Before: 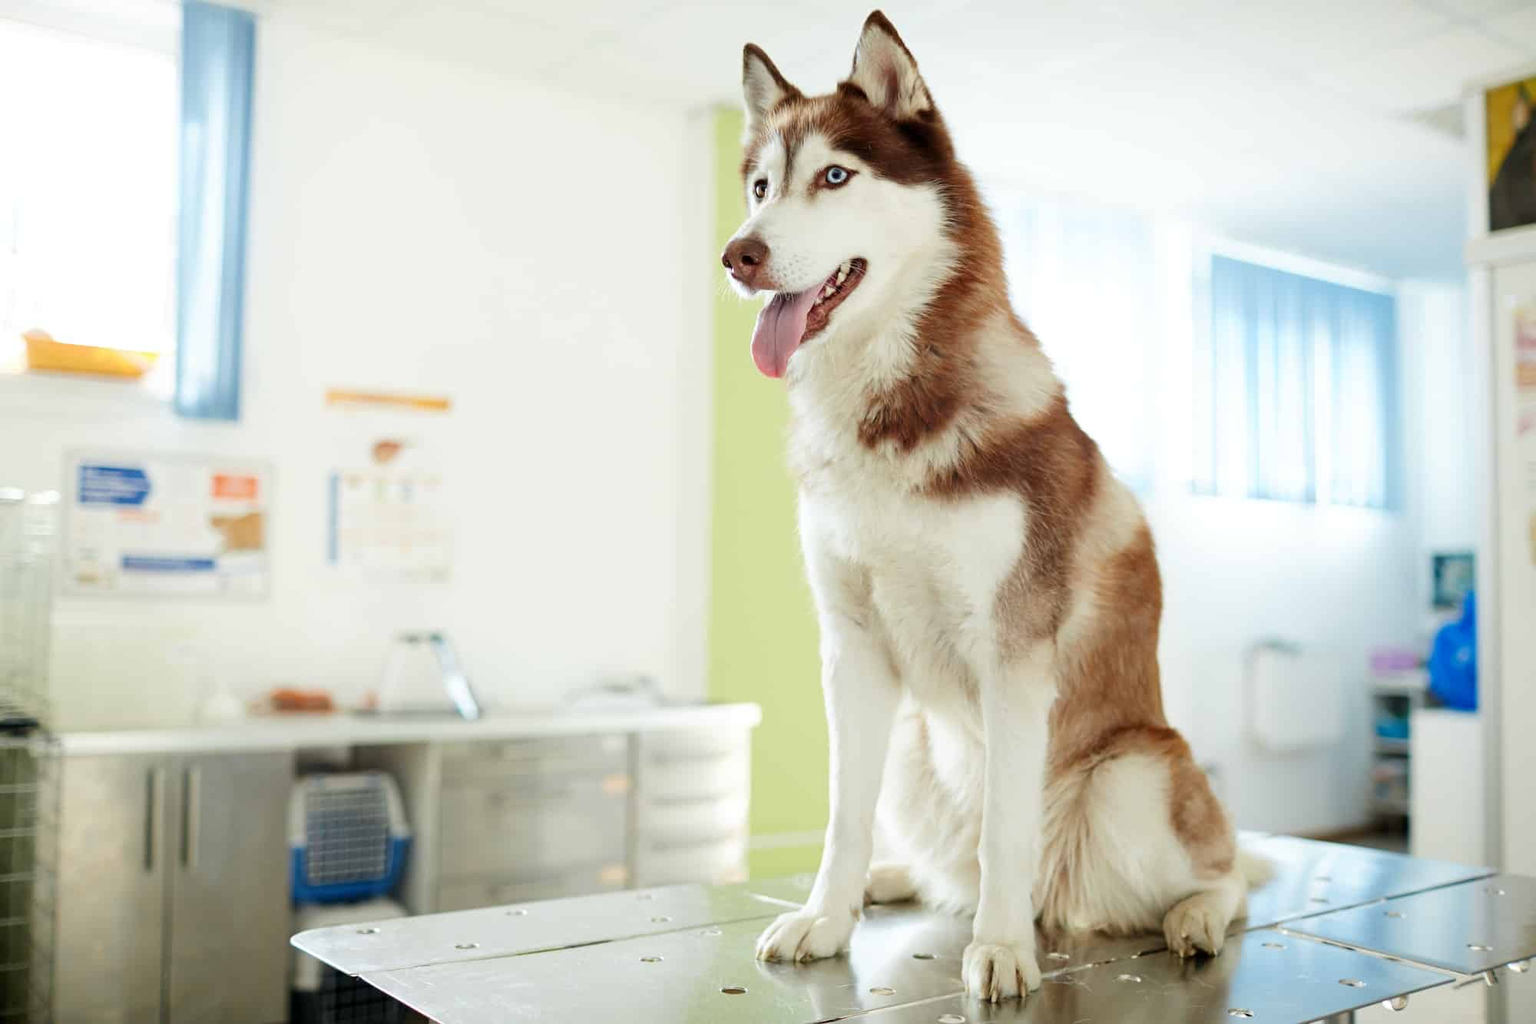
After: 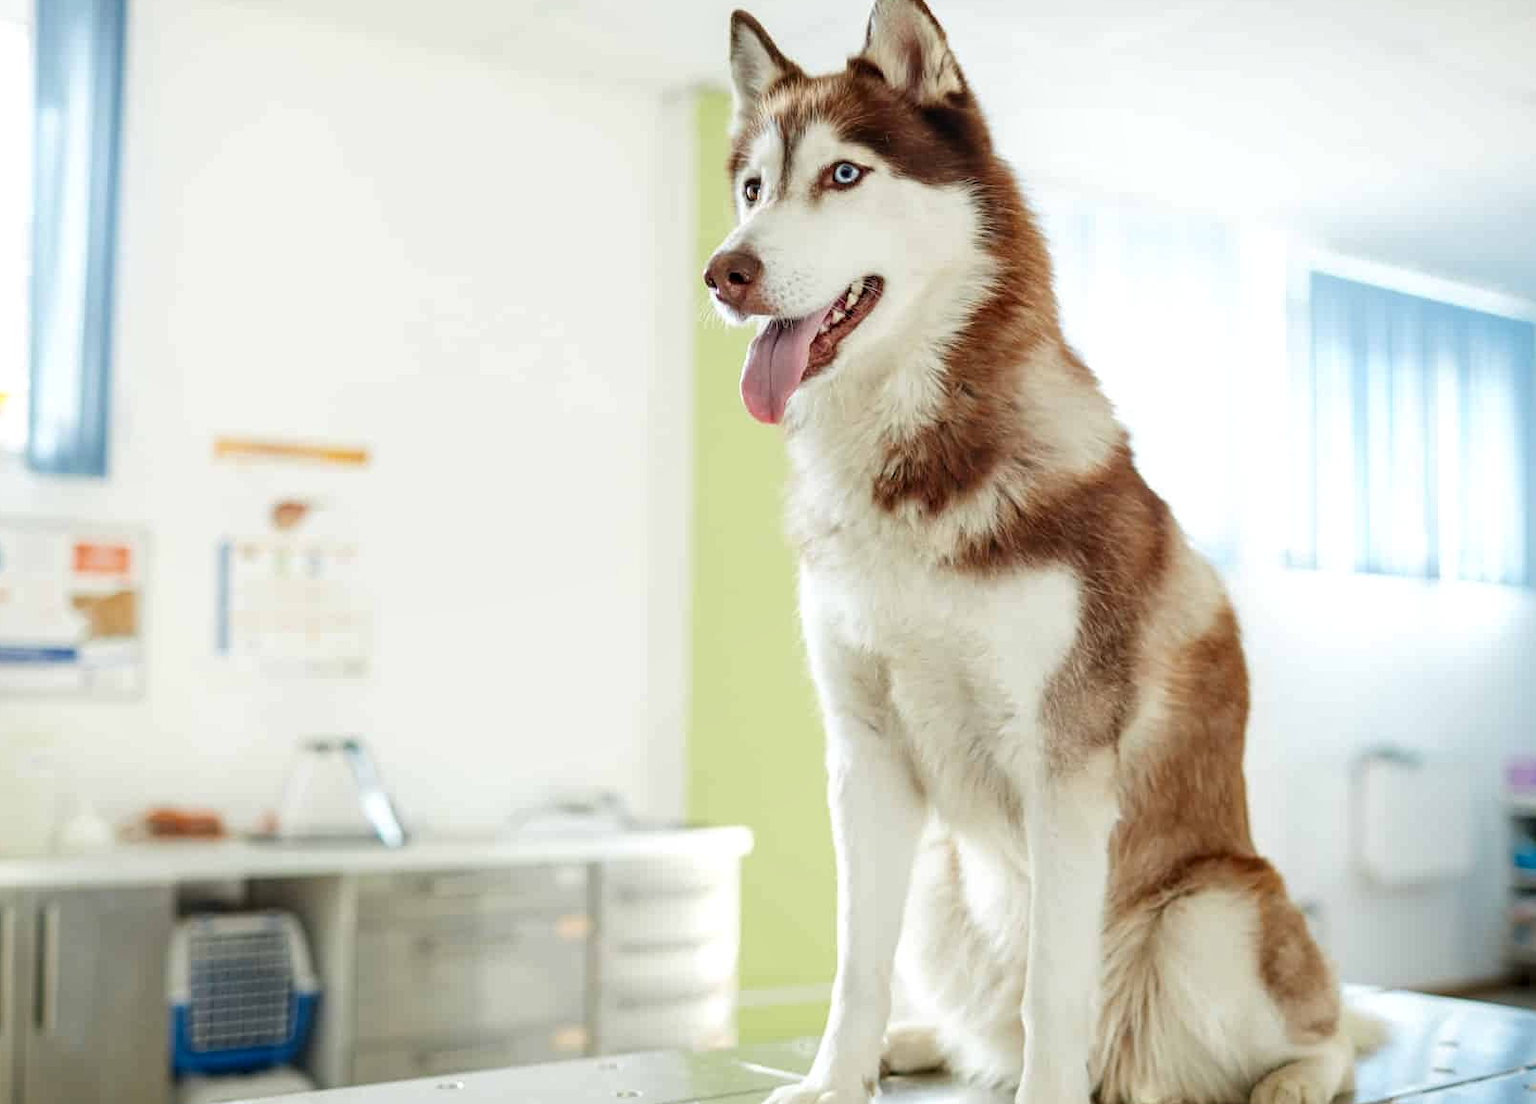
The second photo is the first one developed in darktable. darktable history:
crop: left 9.977%, top 3.519%, right 9.222%, bottom 9.279%
local contrast: on, module defaults
